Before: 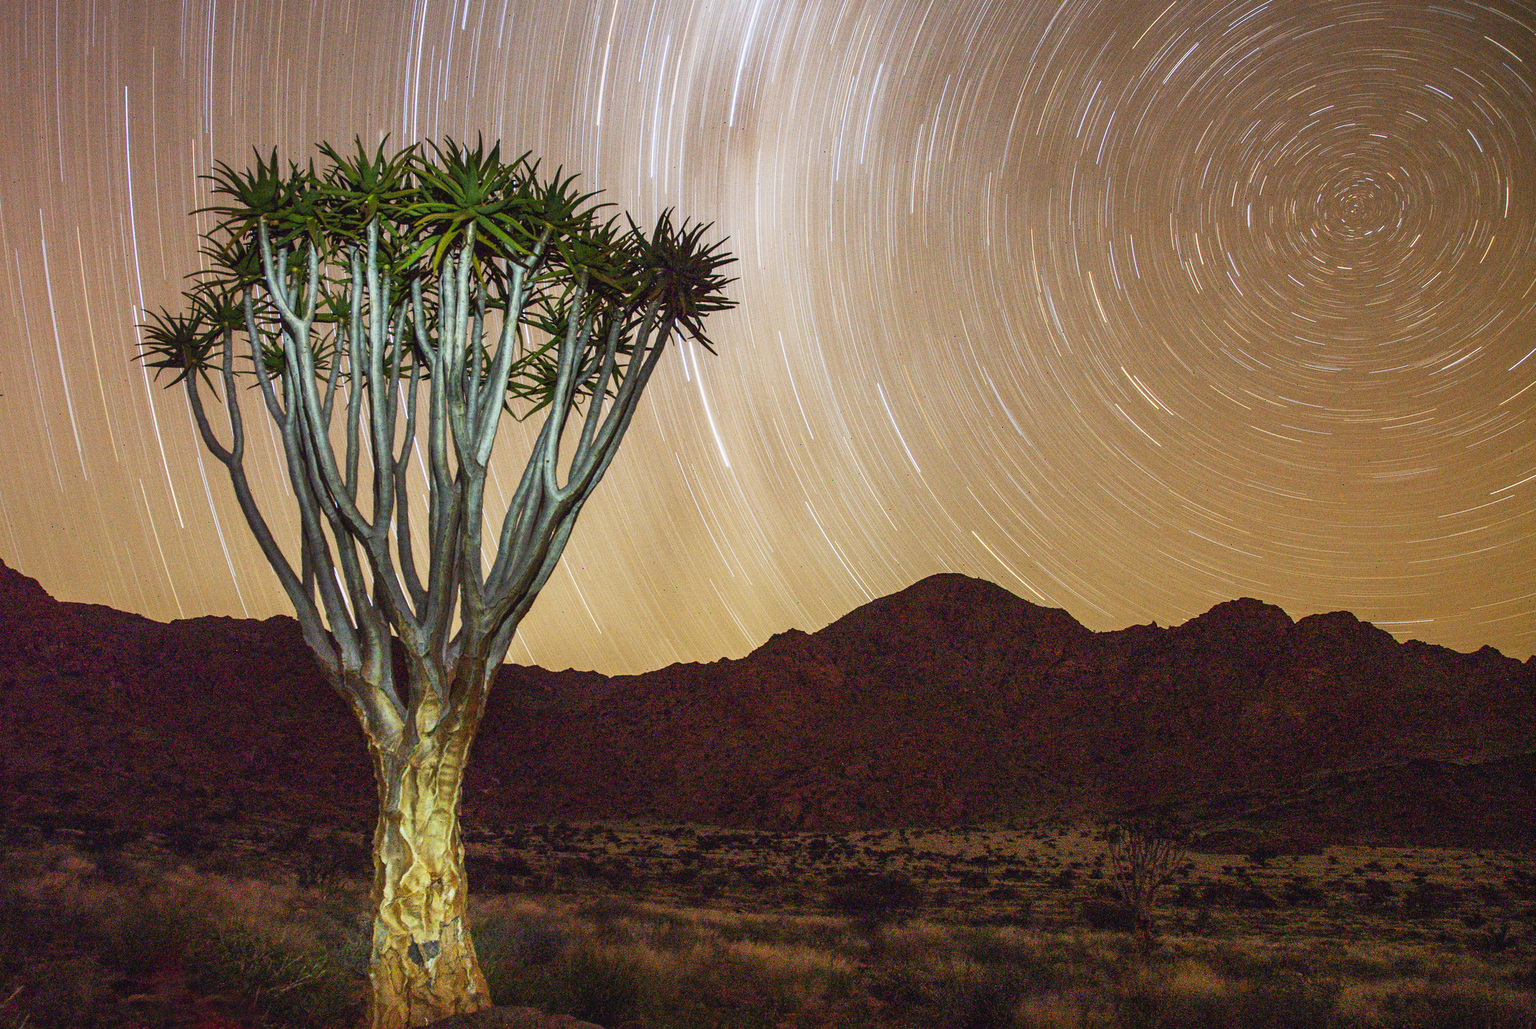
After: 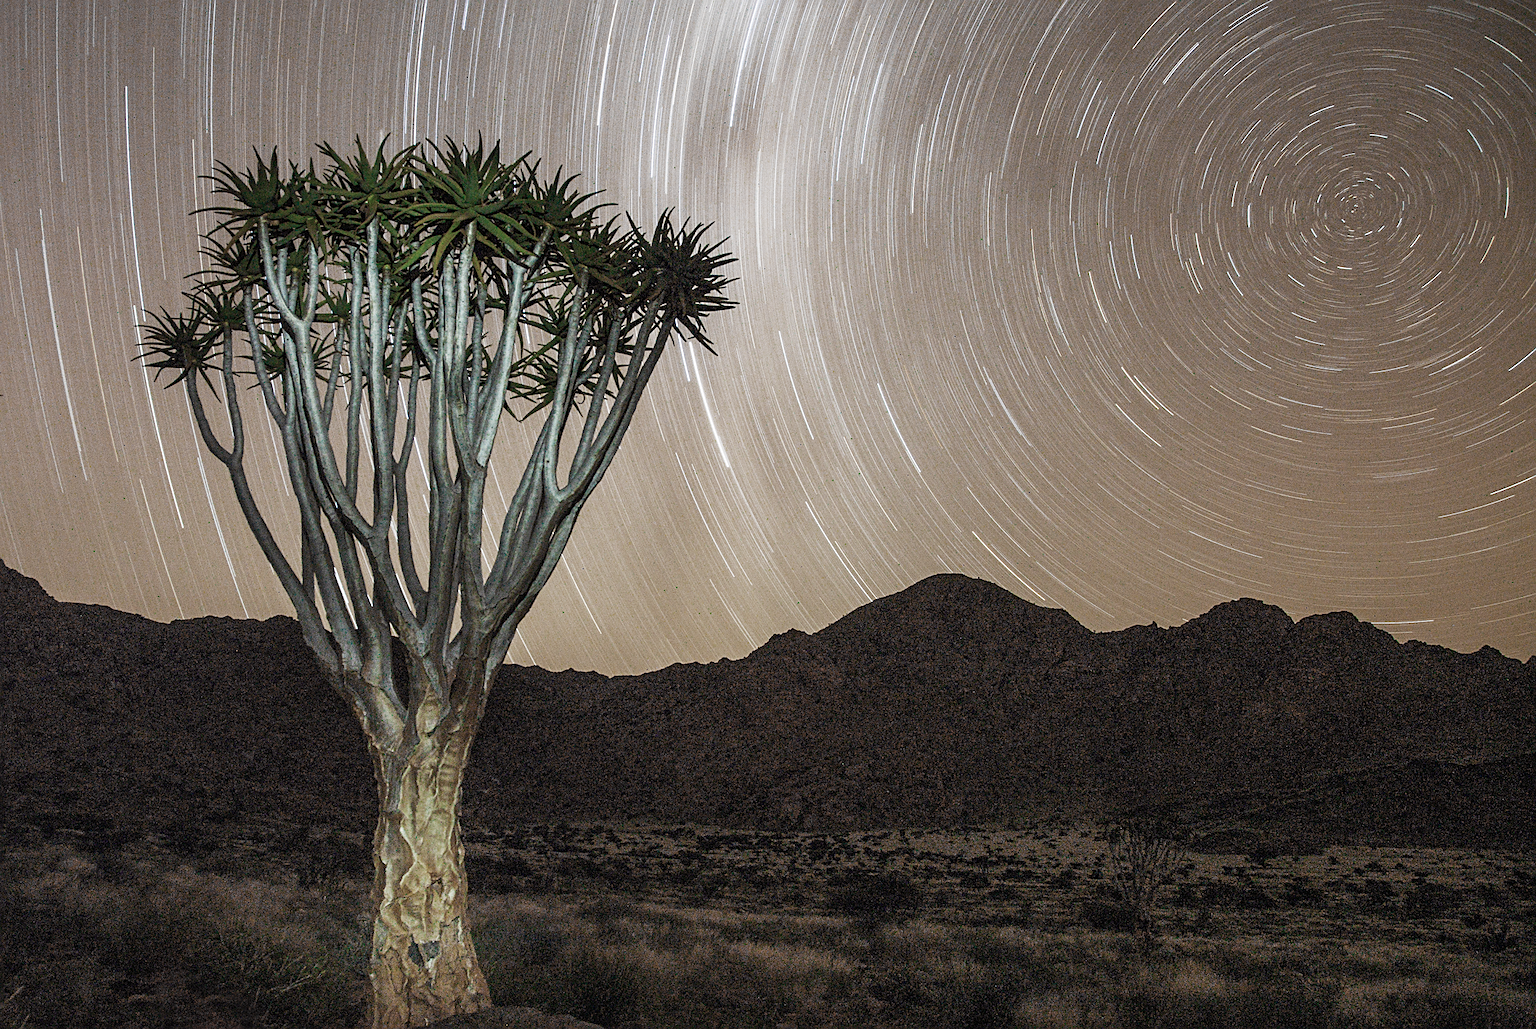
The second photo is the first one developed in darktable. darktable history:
sharpen: on, module defaults
color zones: curves: ch0 [(0, 0.487) (0.241, 0.395) (0.434, 0.373) (0.658, 0.412) (0.838, 0.487)]; ch1 [(0, 0) (0.053, 0.053) (0.211, 0.202) (0.579, 0.259) (0.781, 0.241)]
